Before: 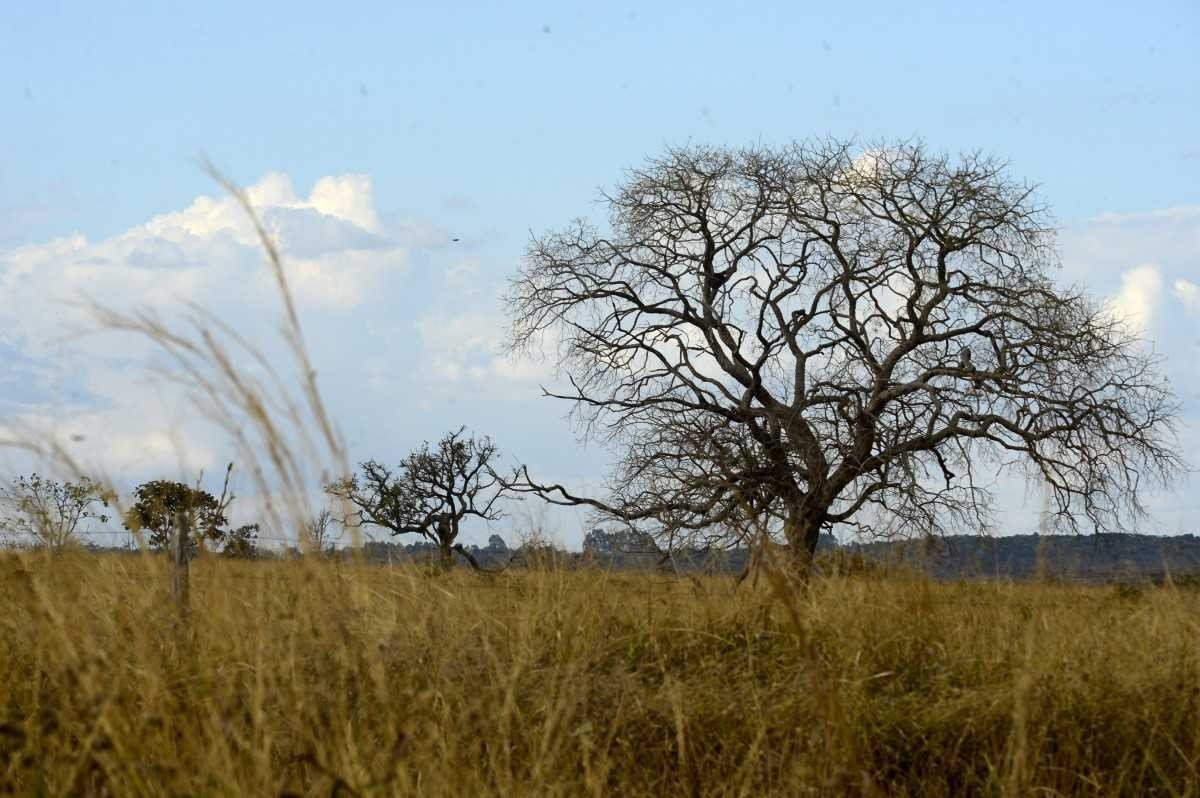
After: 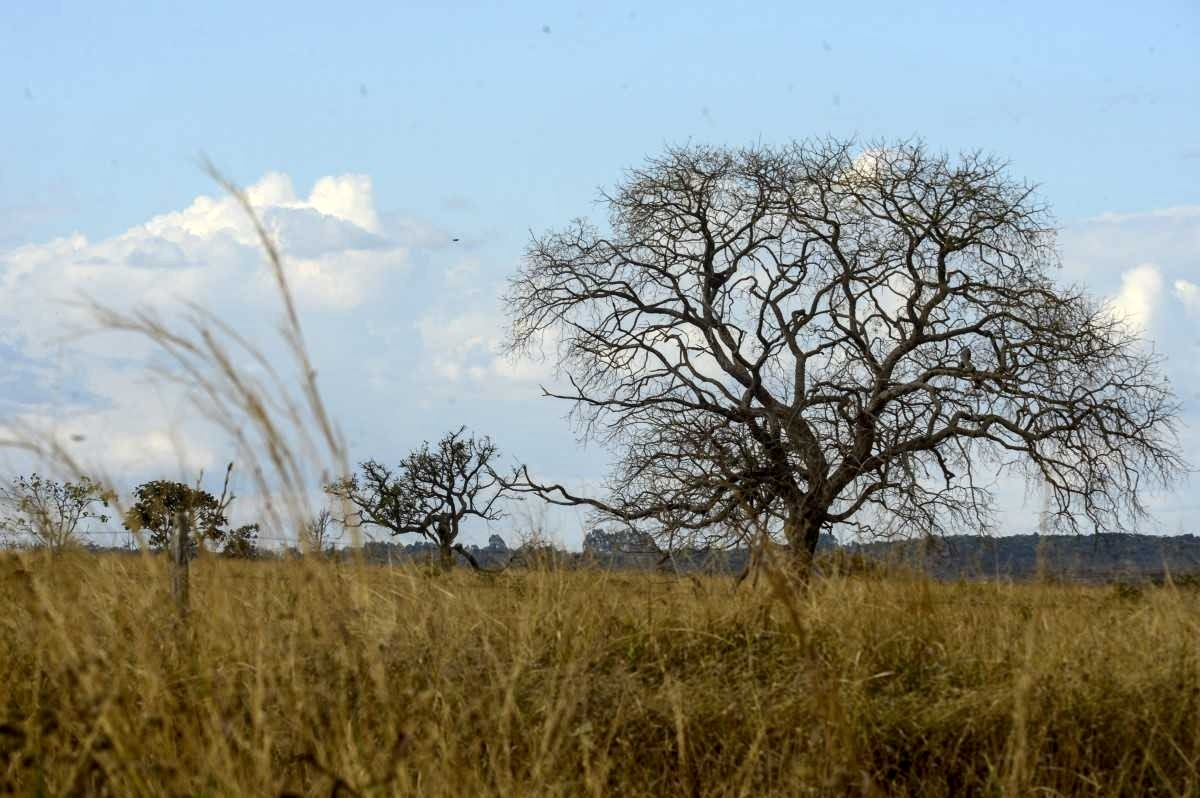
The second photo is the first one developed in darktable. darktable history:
white balance: emerald 1
local contrast: on, module defaults
